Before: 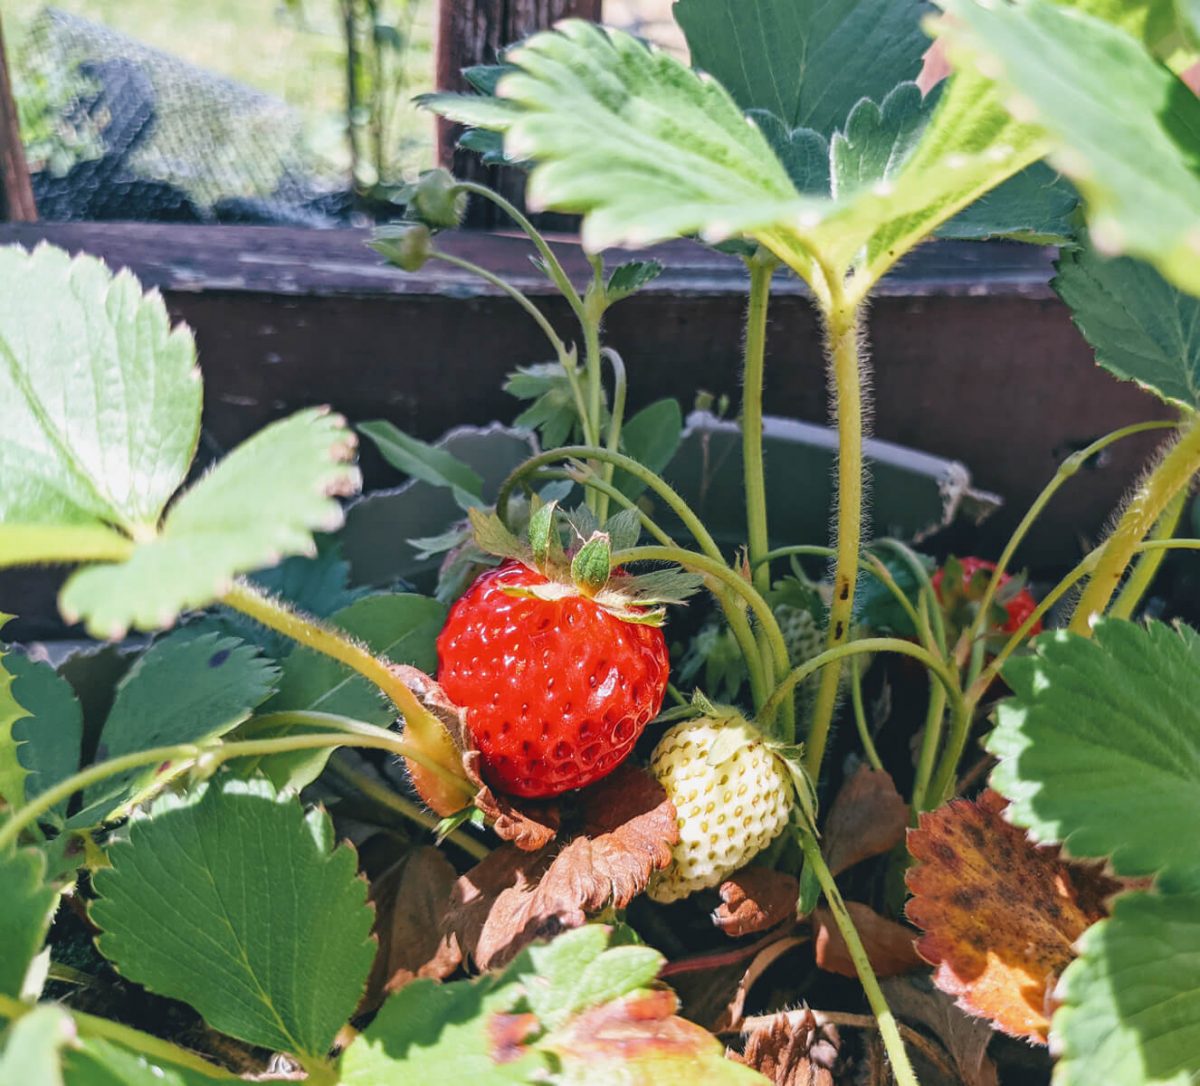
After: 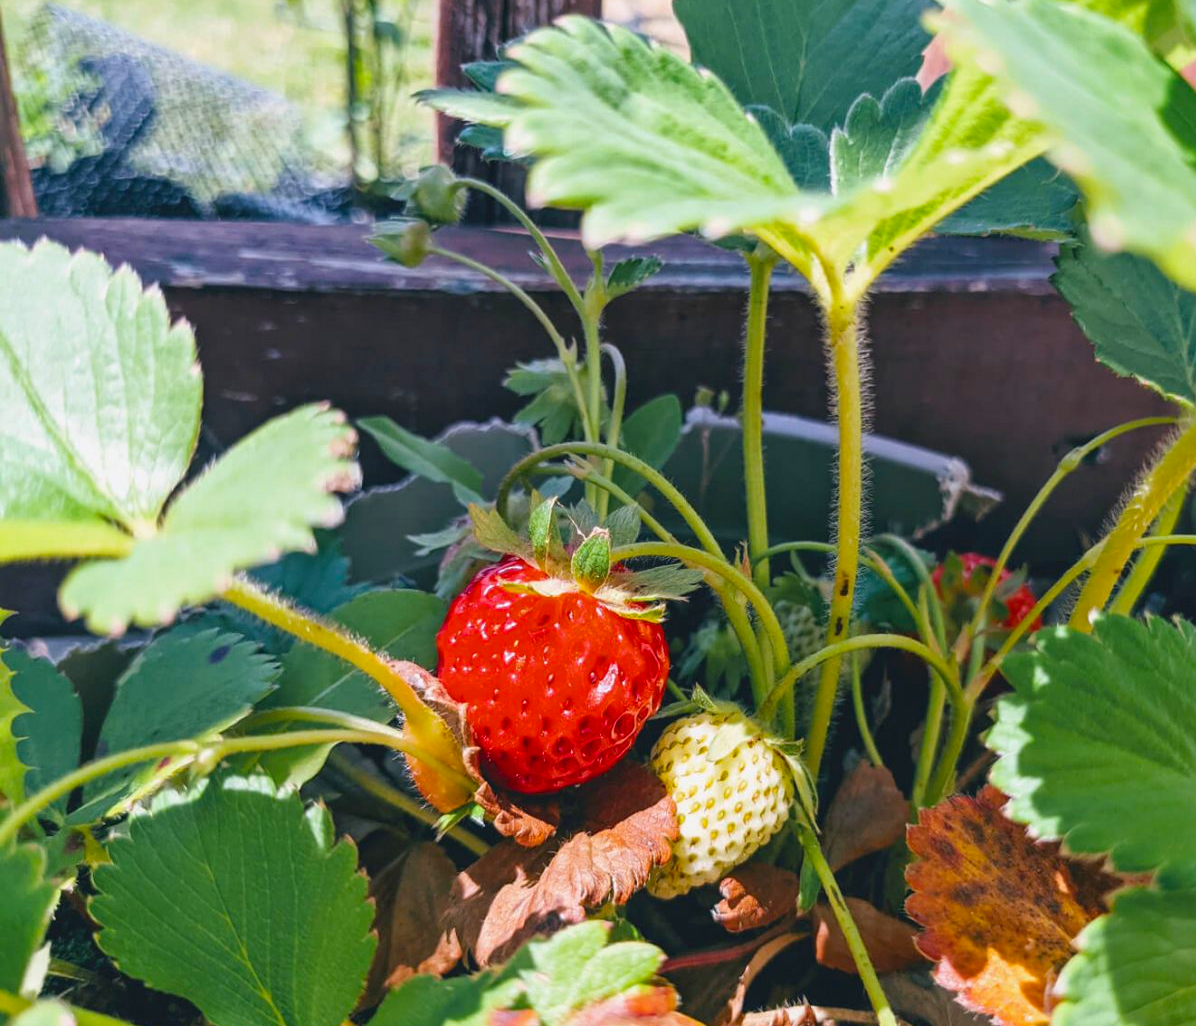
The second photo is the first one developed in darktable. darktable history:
crop: top 0.448%, right 0.264%, bottom 5.045%
color balance rgb: perceptual saturation grading › global saturation 20%, global vibrance 20%
